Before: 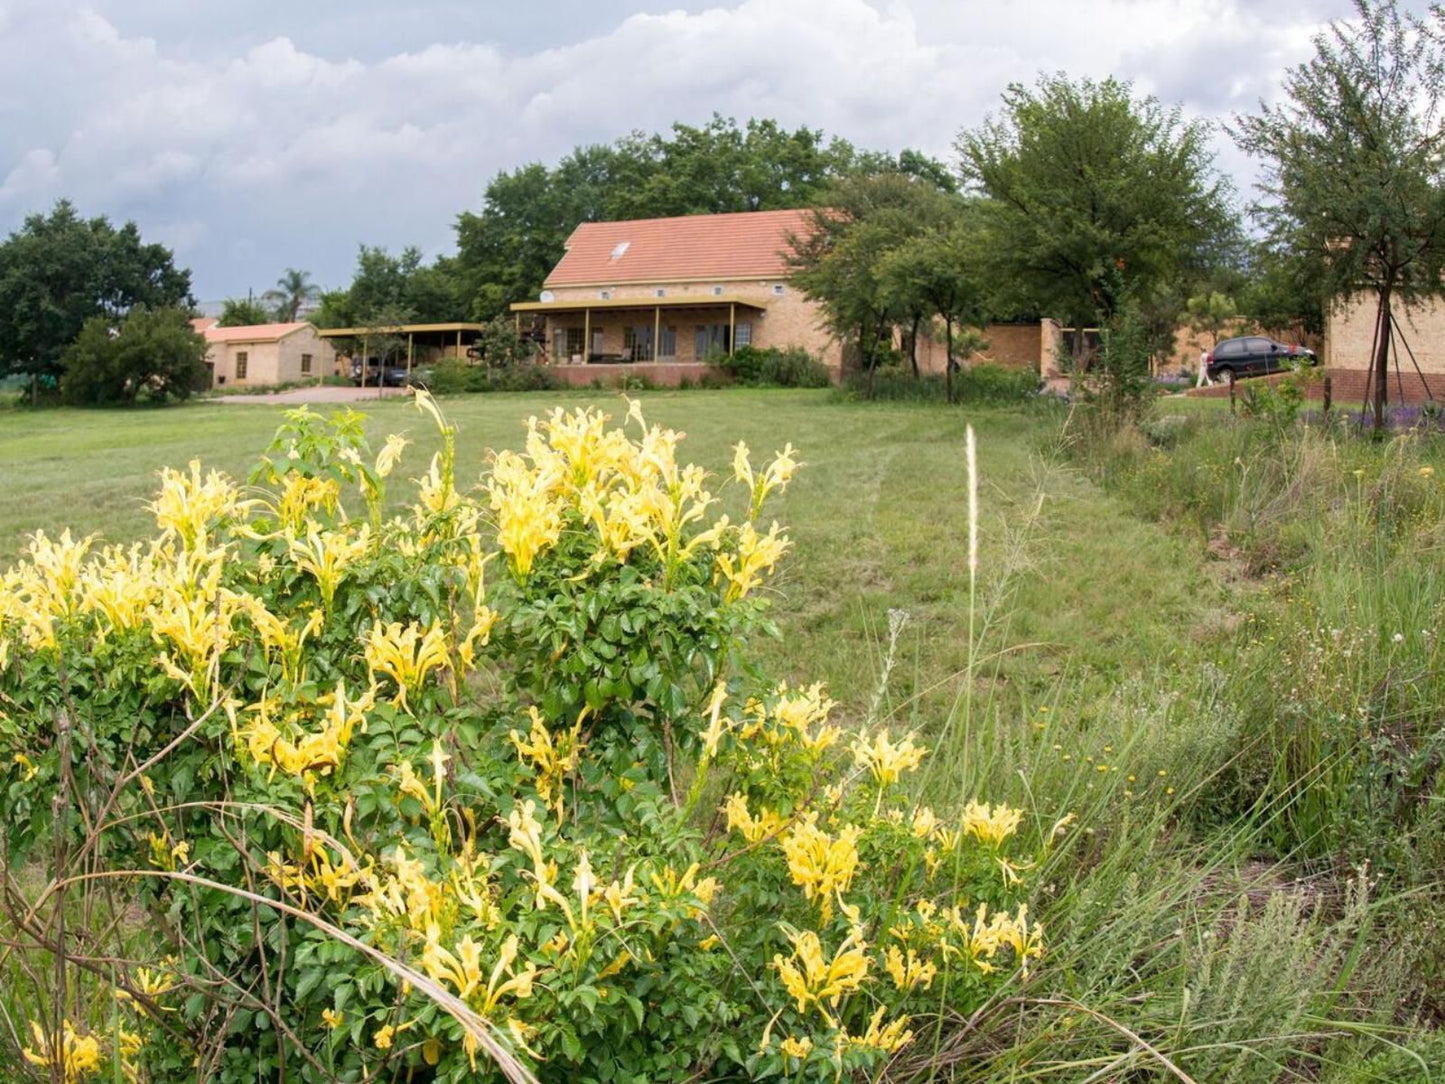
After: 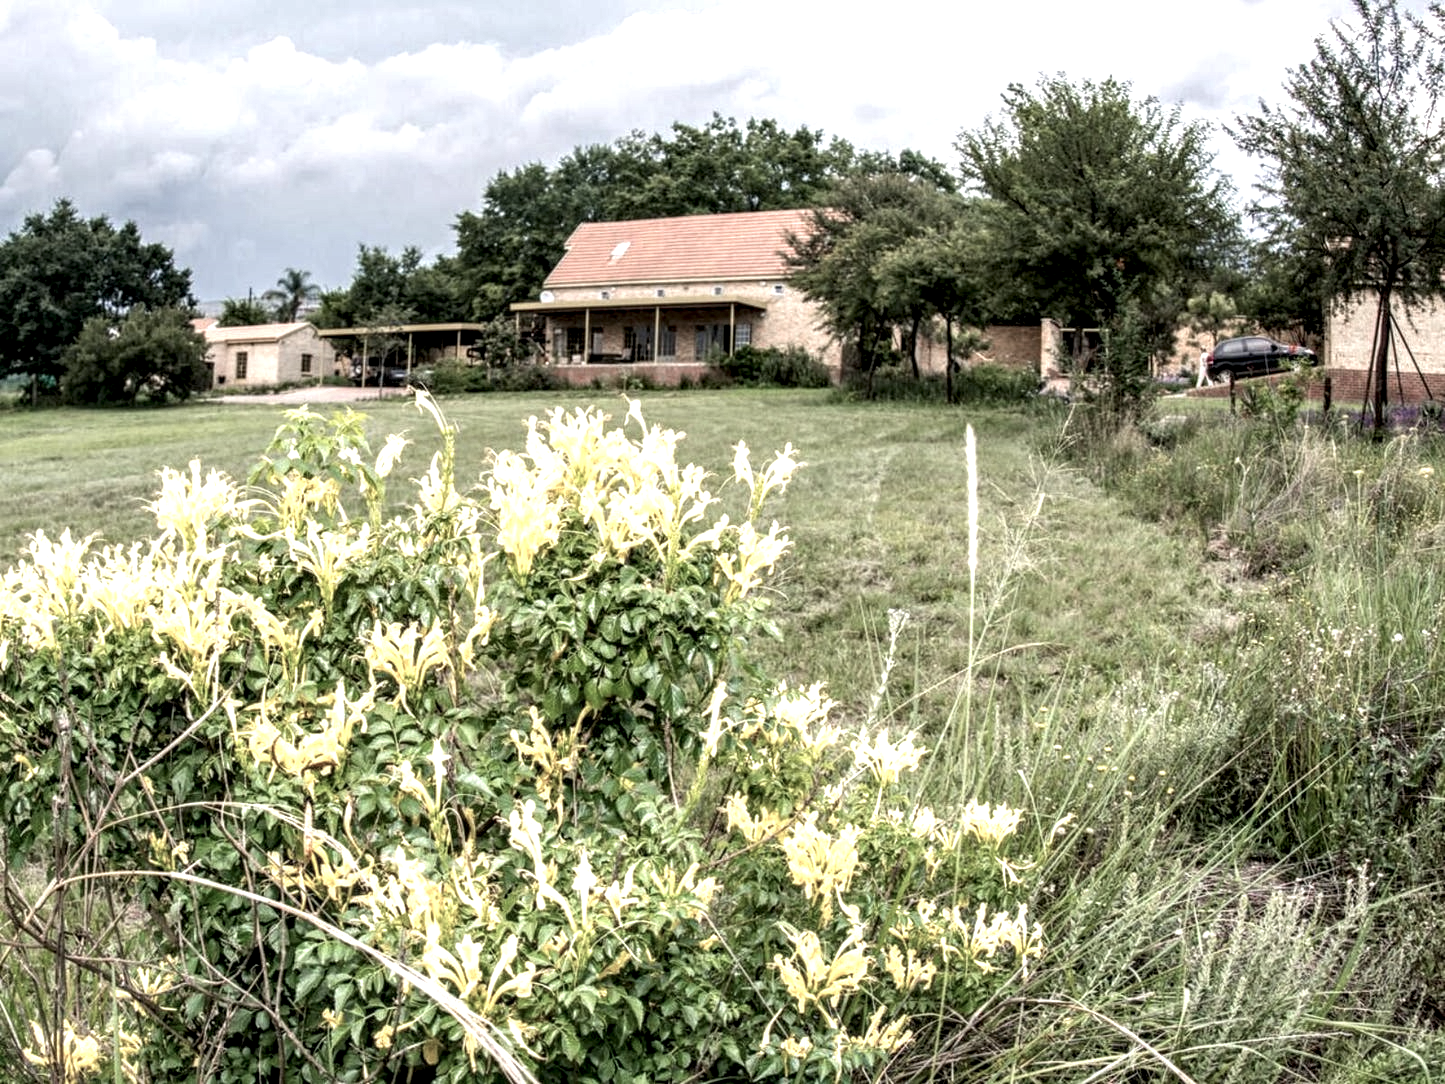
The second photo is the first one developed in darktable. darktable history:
local contrast: highlights 16%, detail 186%
exposure: exposure 0.266 EV, compensate highlight preservation false
levels: levels [0.016, 0.484, 0.953]
color zones: curves: ch0 [(0, 0.559) (0.153, 0.551) (0.229, 0.5) (0.429, 0.5) (0.571, 0.5) (0.714, 0.5) (0.857, 0.5) (1, 0.559)]; ch1 [(0, 0.417) (0.112, 0.336) (0.213, 0.26) (0.429, 0.34) (0.571, 0.35) (0.683, 0.331) (0.857, 0.344) (1, 0.417)]
